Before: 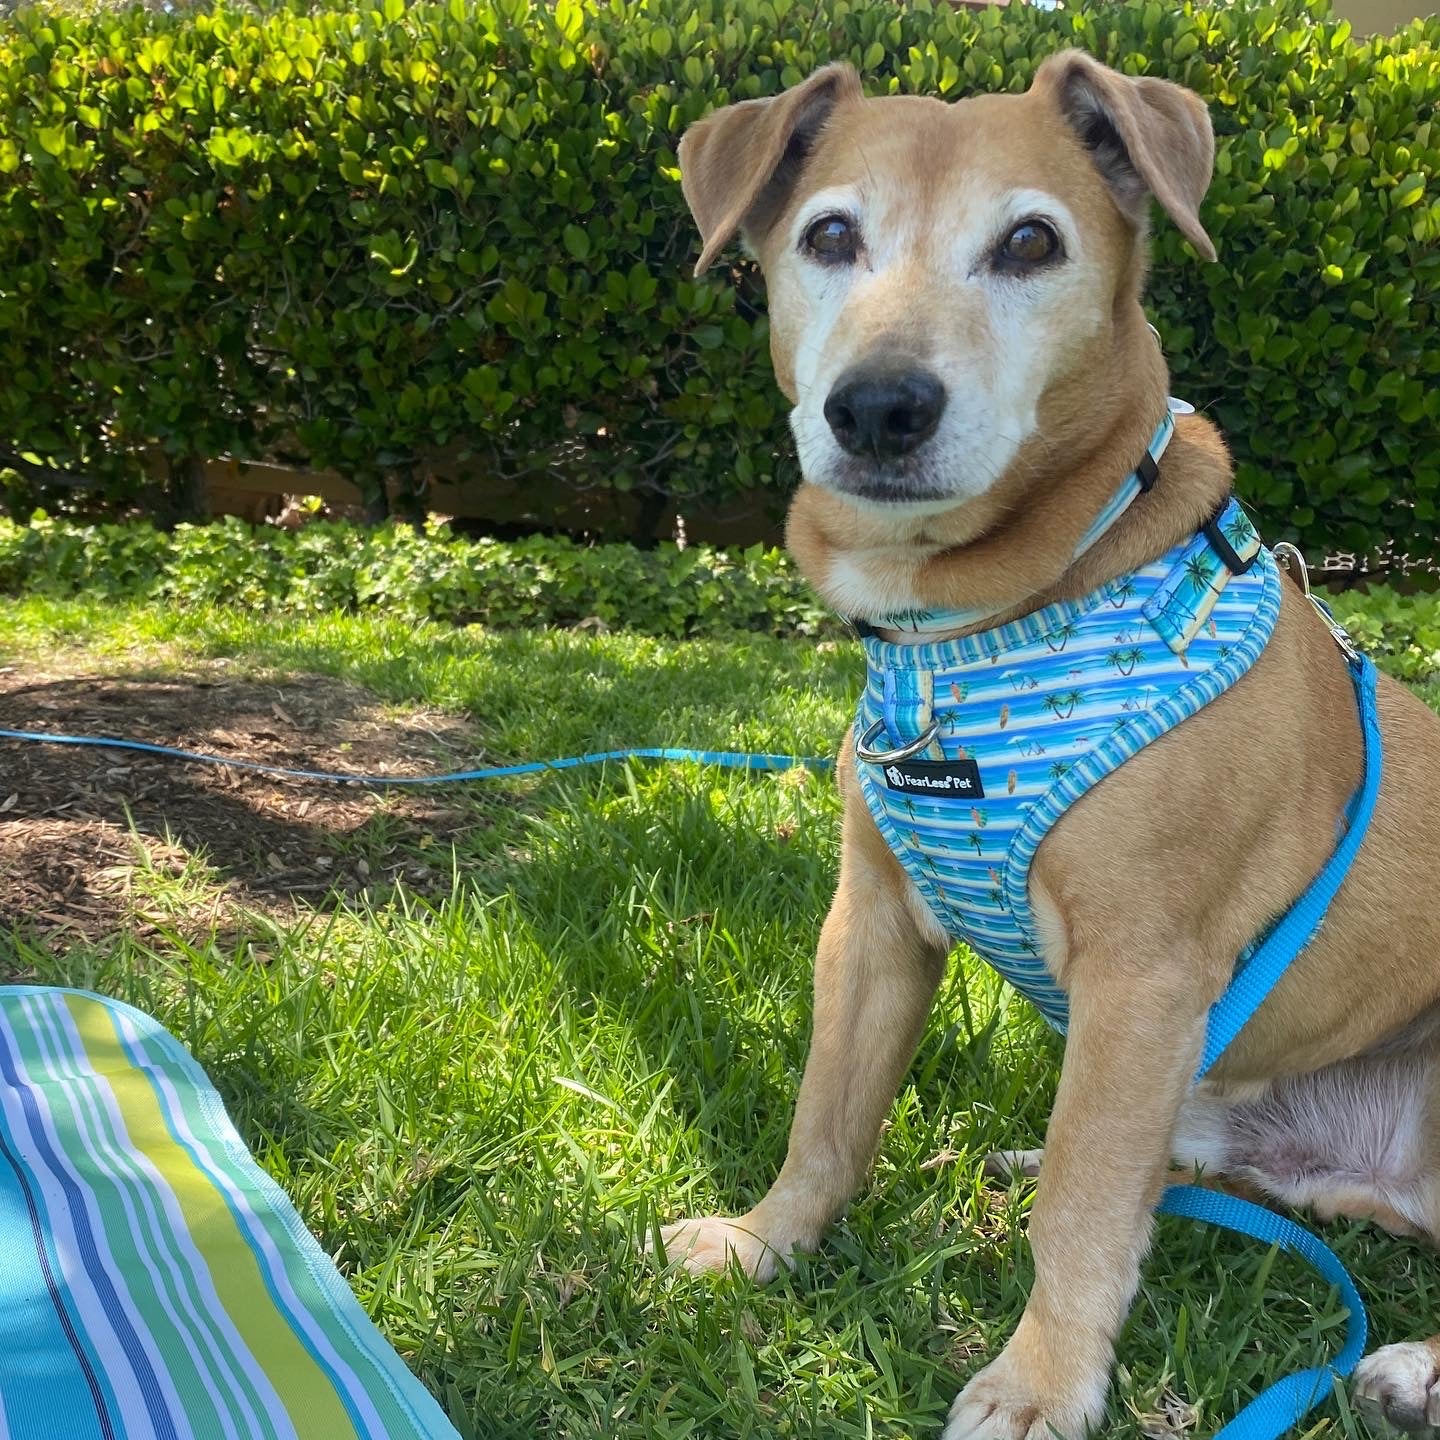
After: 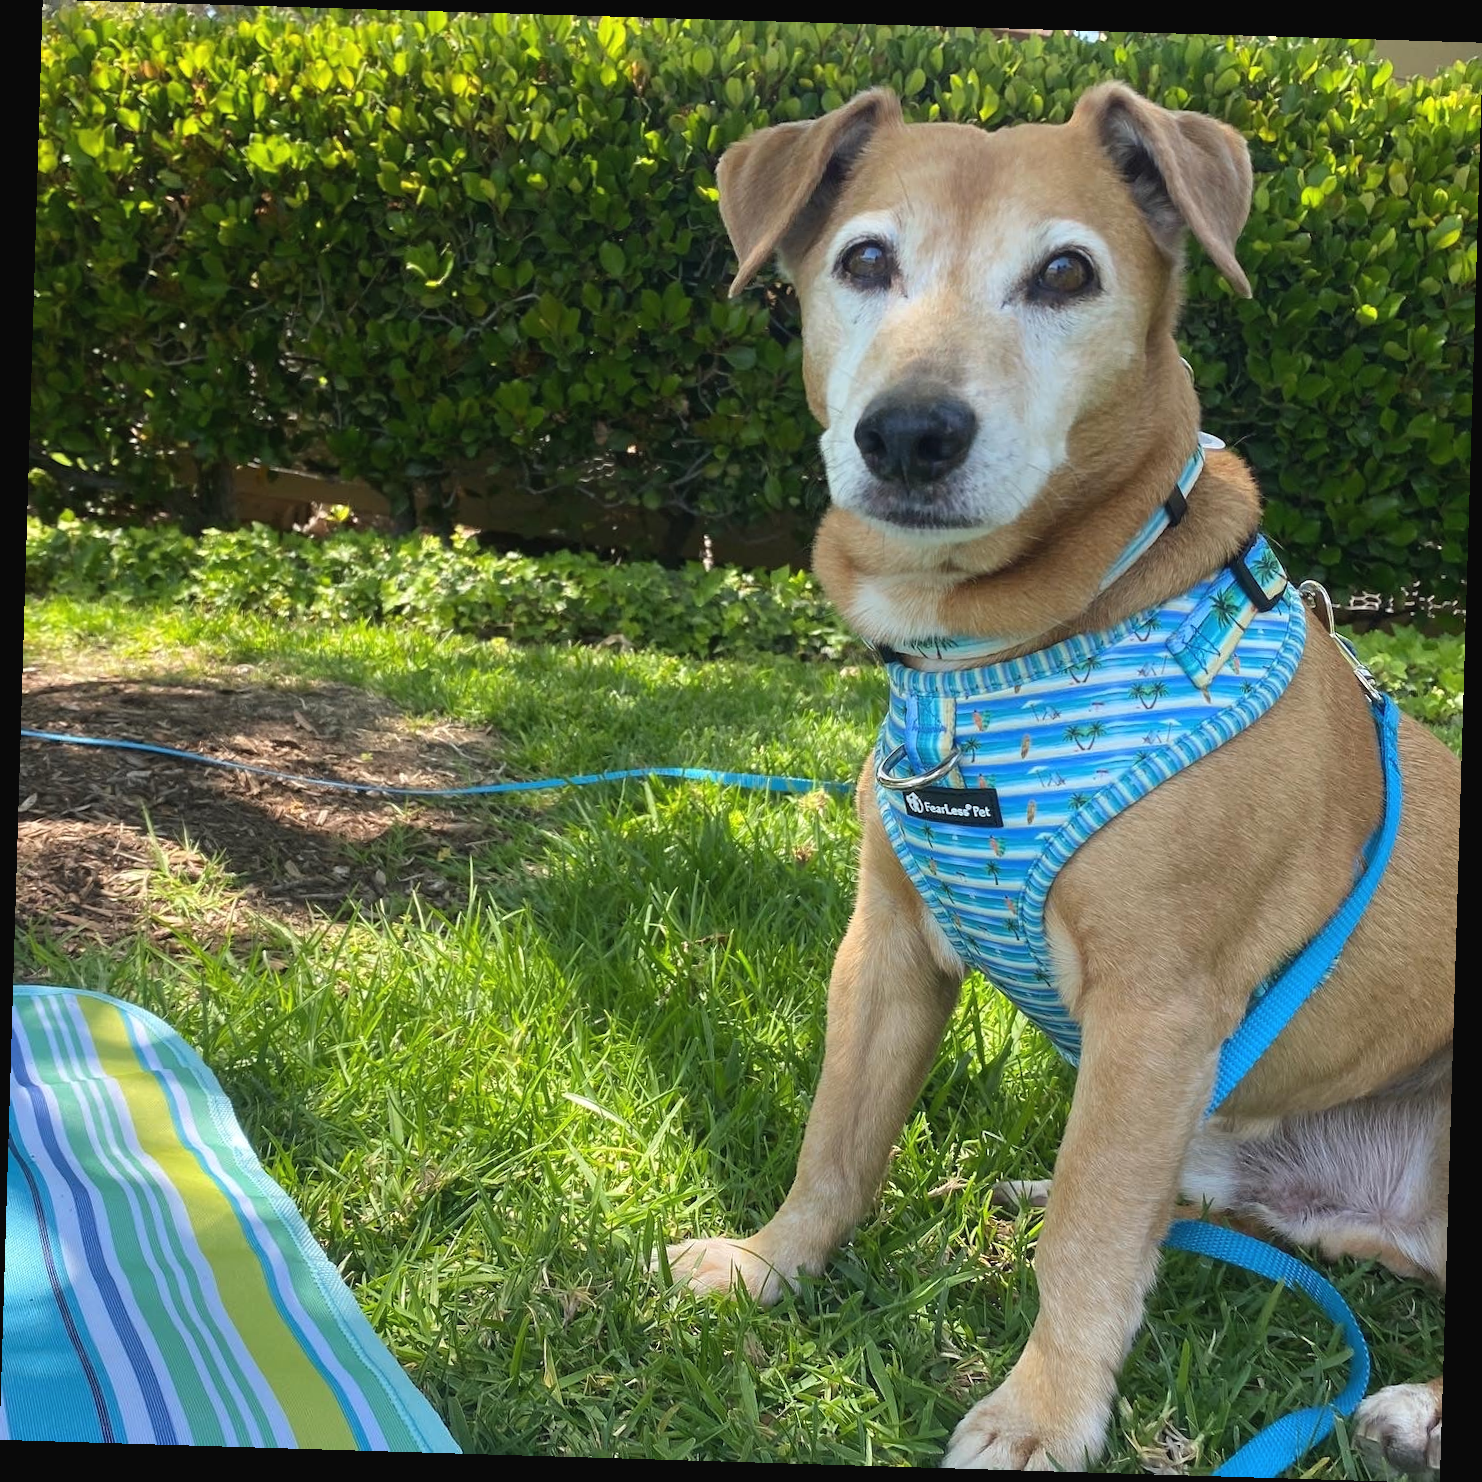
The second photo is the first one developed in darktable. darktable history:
rotate and perspective: rotation 1.72°, automatic cropping off
exposure: black level correction -0.003, exposure 0.04 EV, compensate highlight preservation false
